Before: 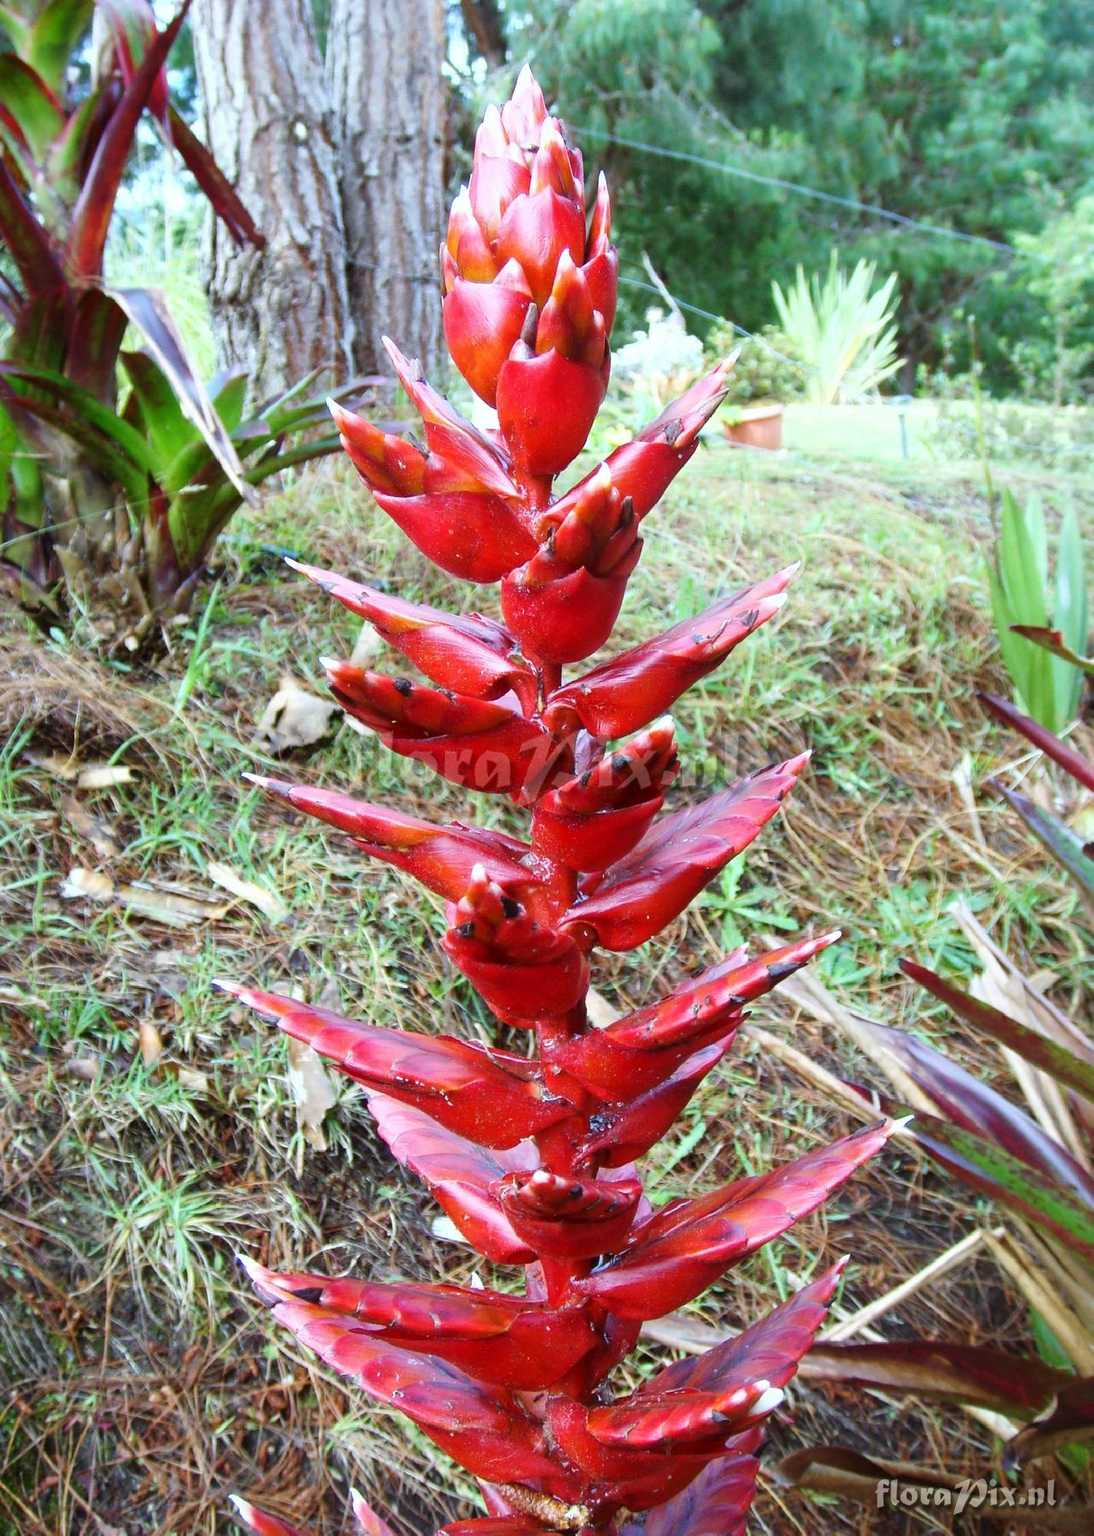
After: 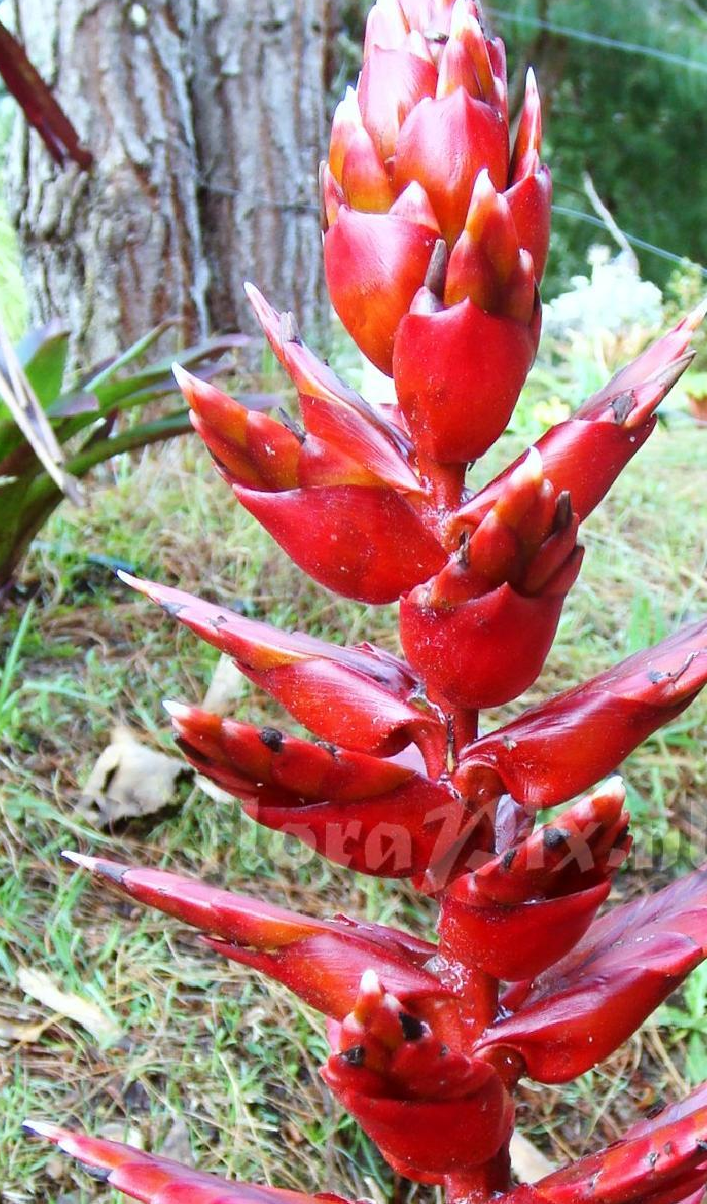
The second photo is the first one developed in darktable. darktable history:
crop: left 17.834%, top 7.751%, right 32.51%, bottom 32.012%
